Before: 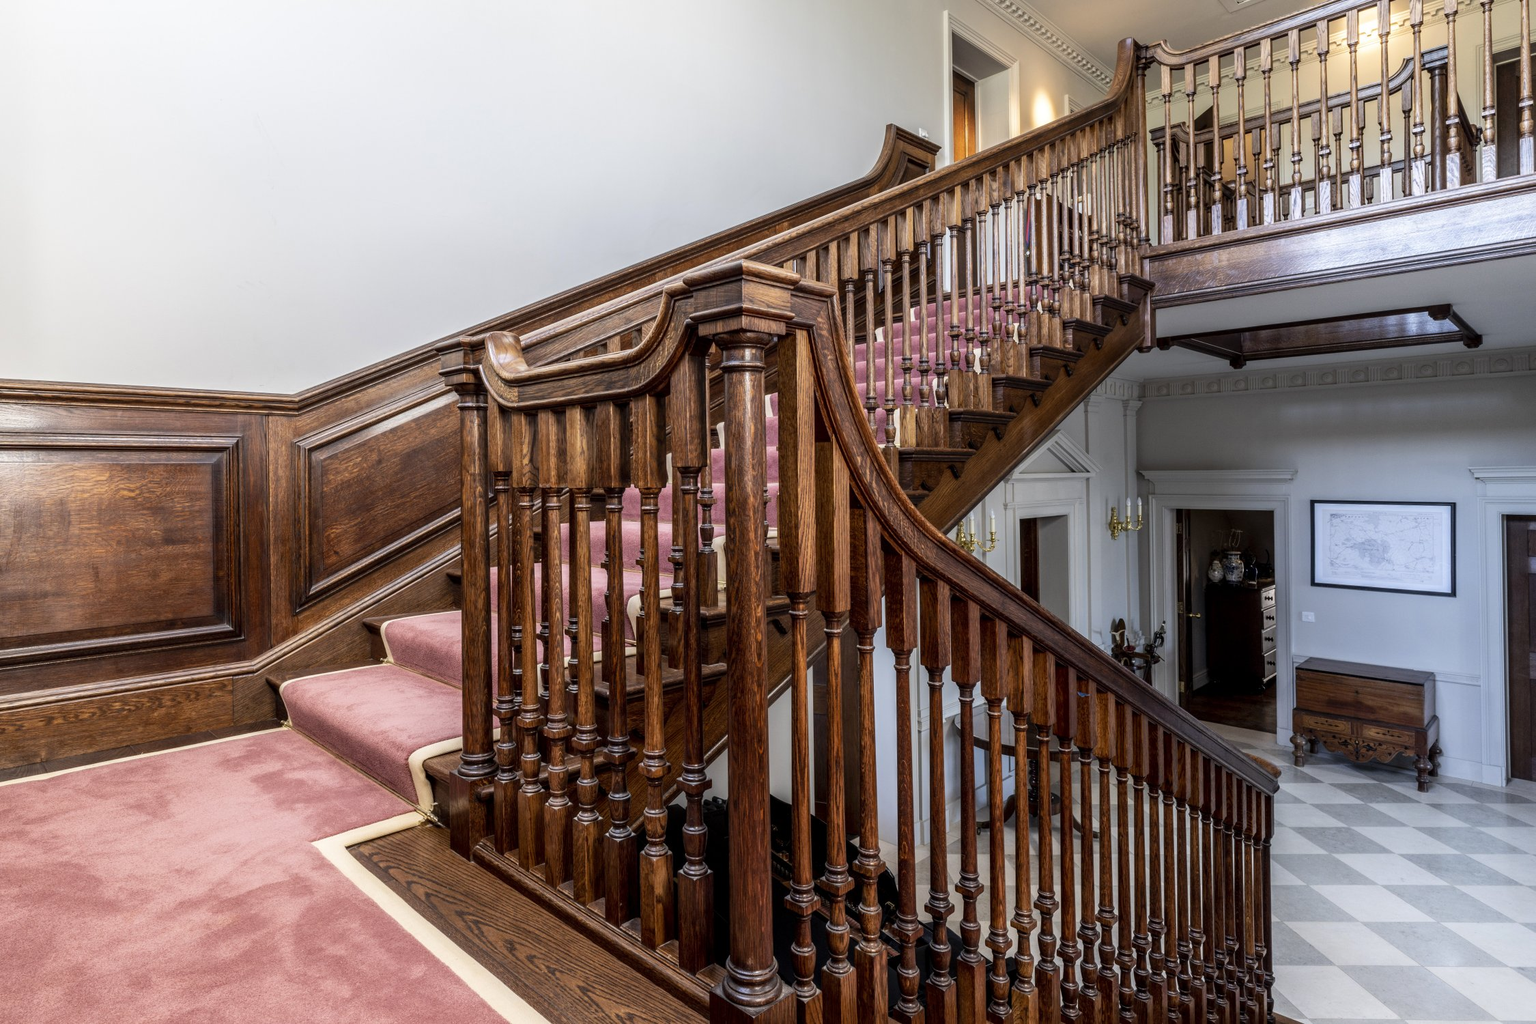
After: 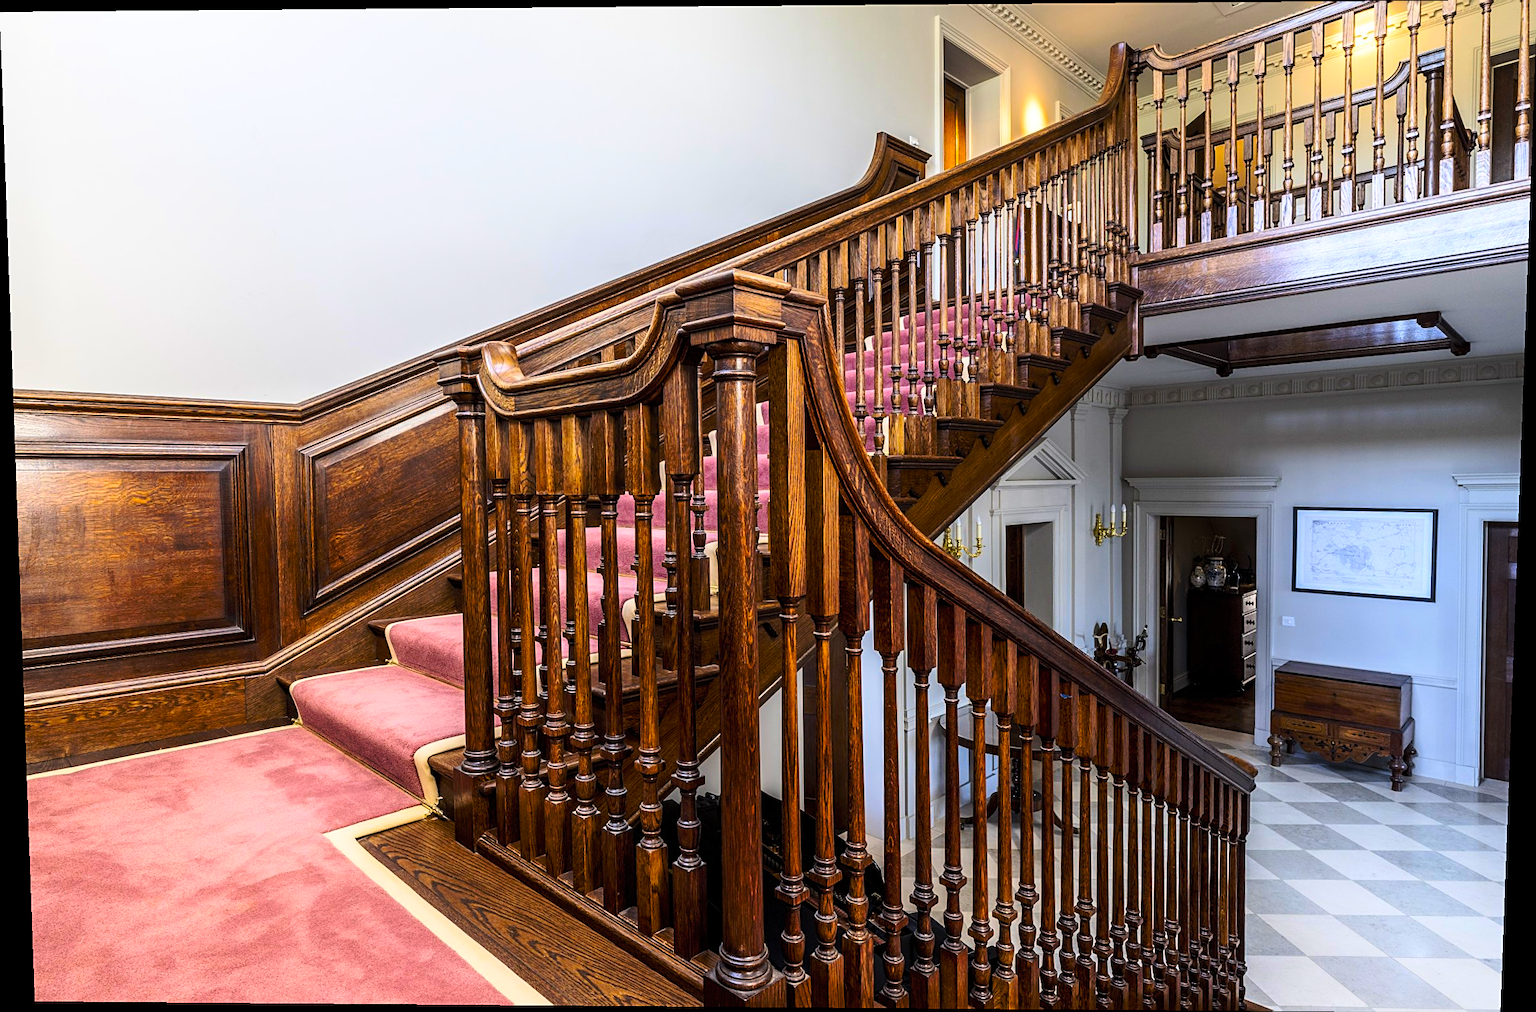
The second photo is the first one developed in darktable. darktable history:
tone curve: curves: ch0 [(0, 0) (0.003, 0.002) (0.011, 0.009) (0.025, 0.02) (0.044, 0.035) (0.069, 0.055) (0.1, 0.08) (0.136, 0.109) (0.177, 0.142) (0.224, 0.179) (0.277, 0.222) (0.335, 0.268) (0.399, 0.329) (0.468, 0.409) (0.543, 0.495) (0.623, 0.579) (0.709, 0.669) (0.801, 0.767) (0.898, 0.885) (1, 1)], preserve colors none
color balance rgb: linear chroma grading › global chroma 15%, perceptual saturation grading › global saturation 30%
rotate and perspective: lens shift (vertical) 0.048, lens shift (horizontal) -0.024, automatic cropping off
contrast brightness saturation: contrast 0.2, brightness 0.15, saturation 0.14
sharpen: on, module defaults
